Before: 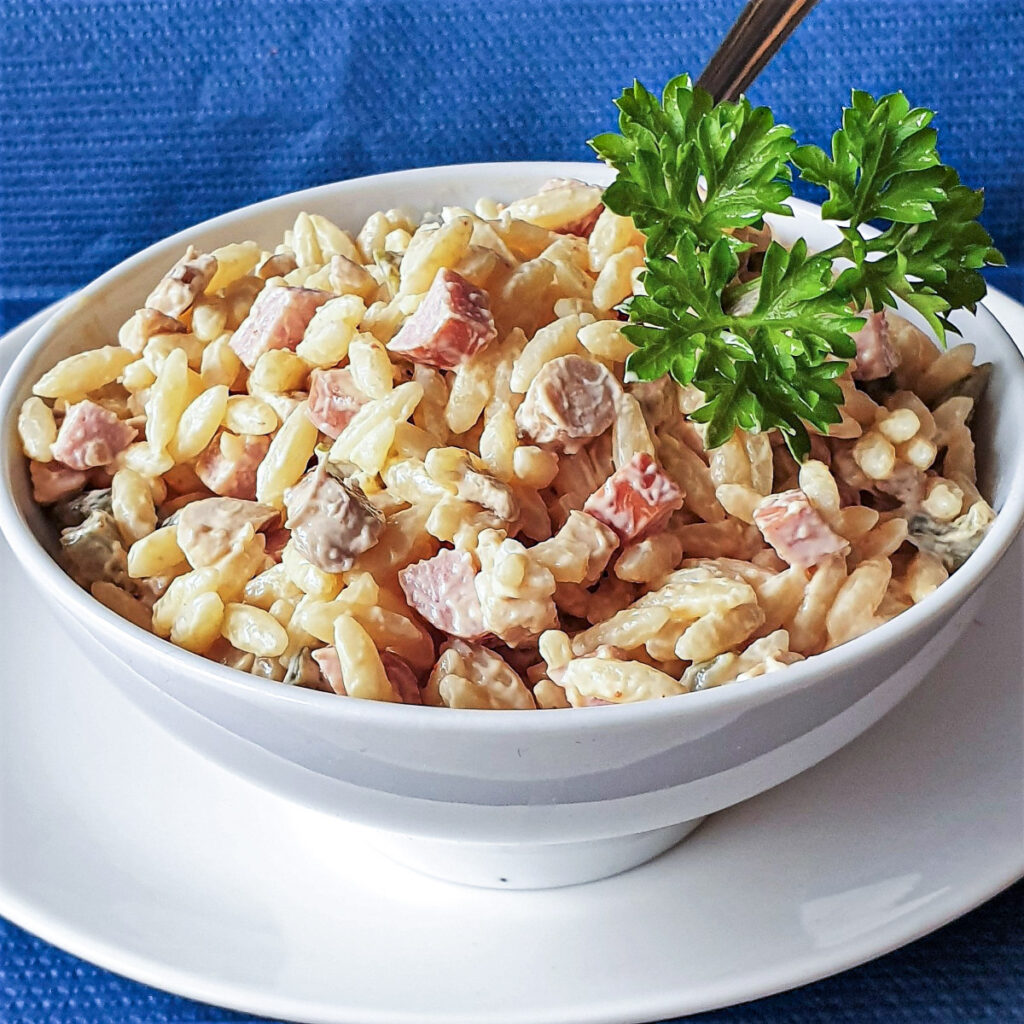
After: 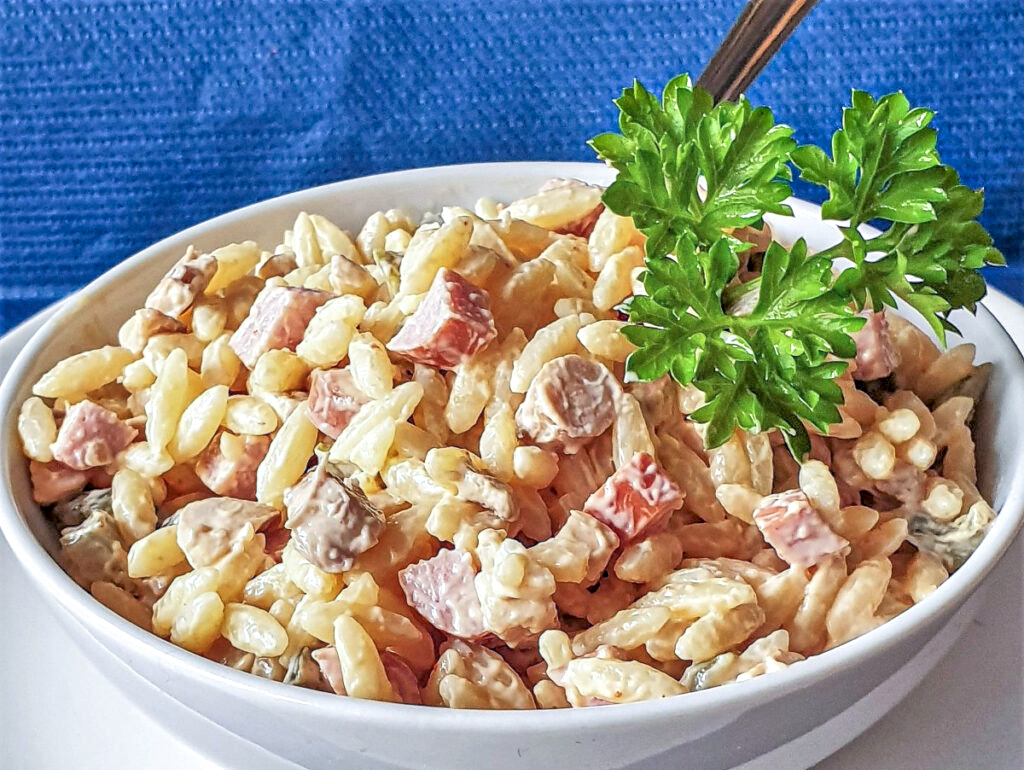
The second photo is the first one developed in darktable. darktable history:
local contrast: detail 130%
tone equalizer: -7 EV 0.159 EV, -6 EV 0.628 EV, -5 EV 1.15 EV, -4 EV 1.36 EV, -3 EV 1.16 EV, -2 EV 0.6 EV, -1 EV 0.15 EV
crop: bottom 24.739%
